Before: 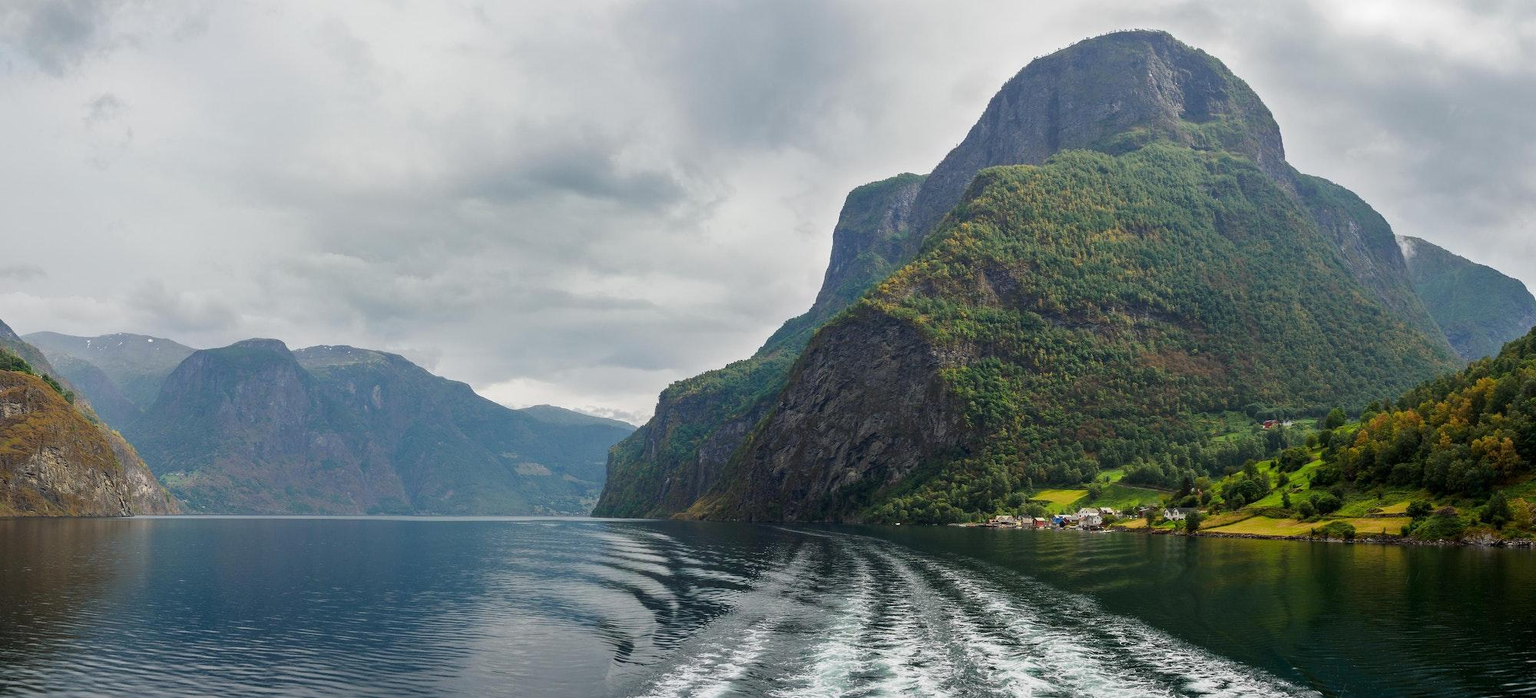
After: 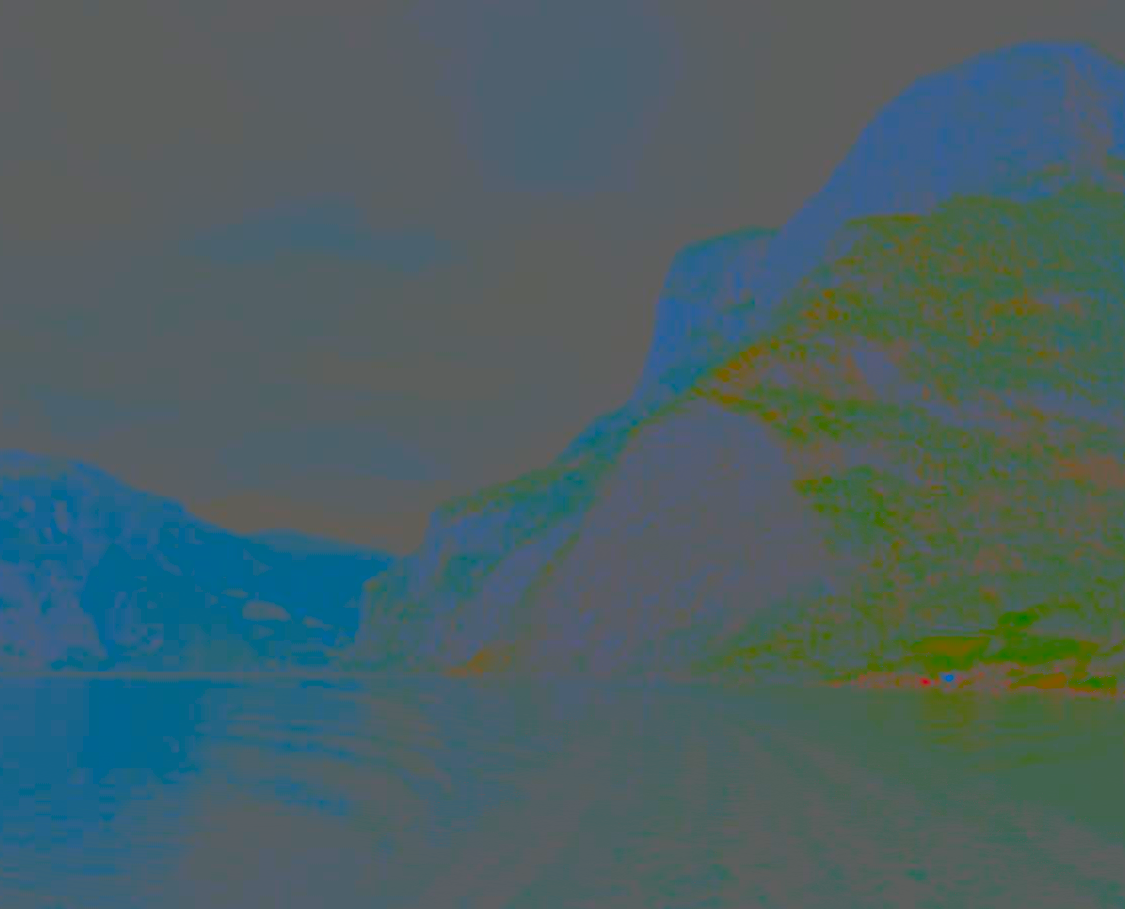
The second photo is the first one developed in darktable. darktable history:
crop: left 21.496%, right 22.254%
sharpen: on, module defaults
contrast brightness saturation: contrast -0.99, brightness -0.17, saturation 0.75
